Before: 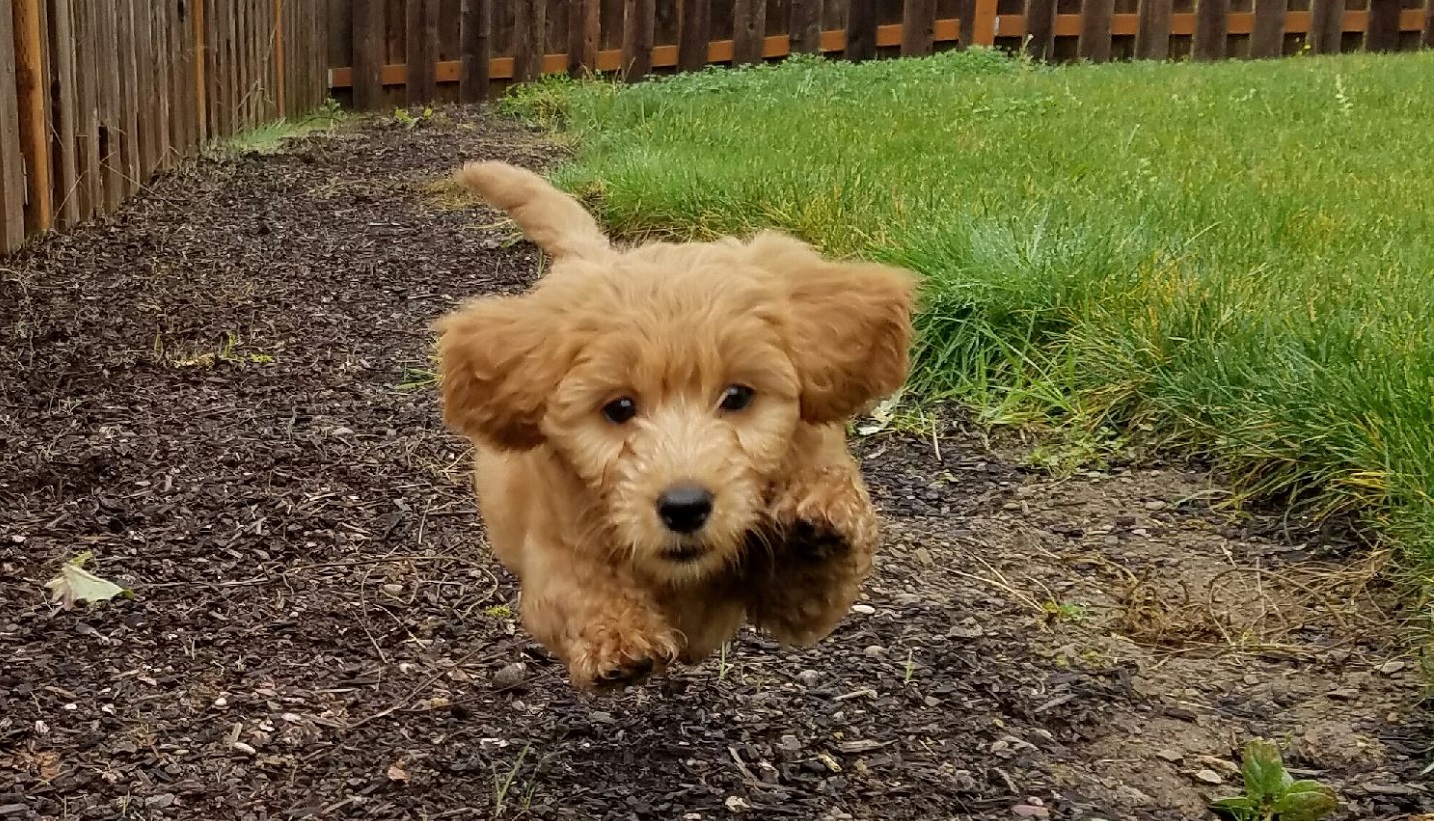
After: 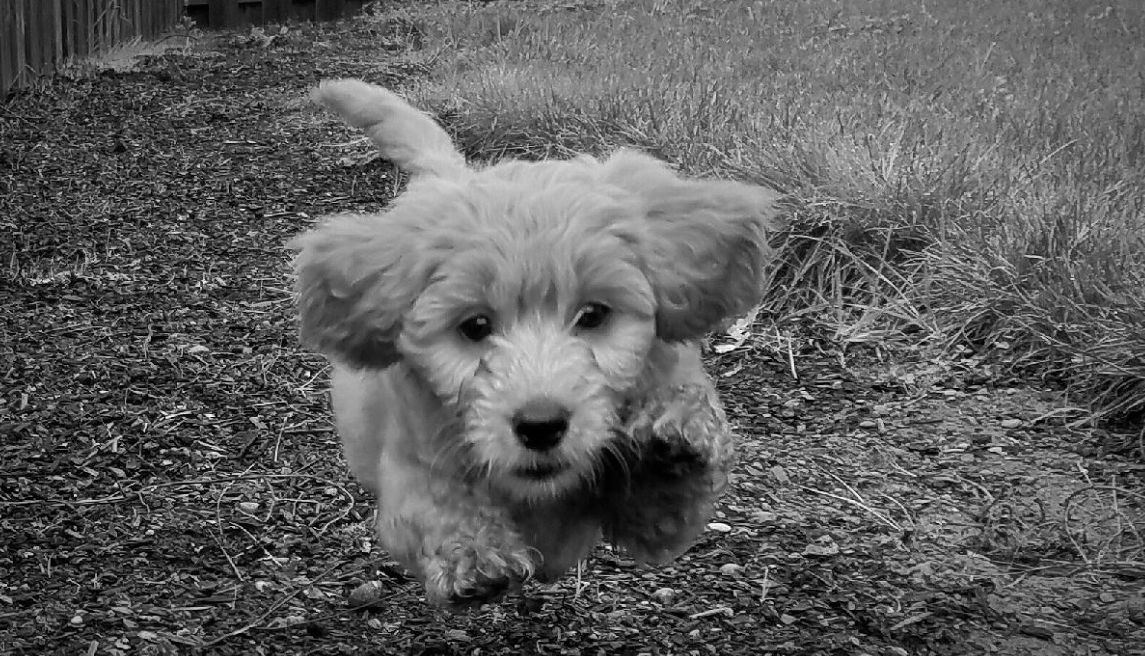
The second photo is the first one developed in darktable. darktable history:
crop and rotate: left 10.071%, top 10.071%, right 10.02%, bottom 10.02%
monochrome: on, module defaults
vignetting: automatic ratio true
color zones: curves: ch1 [(0.25, 0.5) (0.747, 0.71)]
tone curve: curves: ch0 [(0, 0) (0.003, 0.003) (0.011, 0.01) (0.025, 0.023) (0.044, 0.042) (0.069, 0.065) (0.1, 0.094) (0.136, 0.128) (0.177, 0.167) (0.224, 0.211) (0.277, 0.261) (0.335, 0.315) (0.399, 0.375) (0.468, 0.441) (0.543, 0.543) (0.623, 0.623) (0.709, 0.709) (0.801, 0.801) (0.898, 0.898) (1, 1)], preserve colors none
